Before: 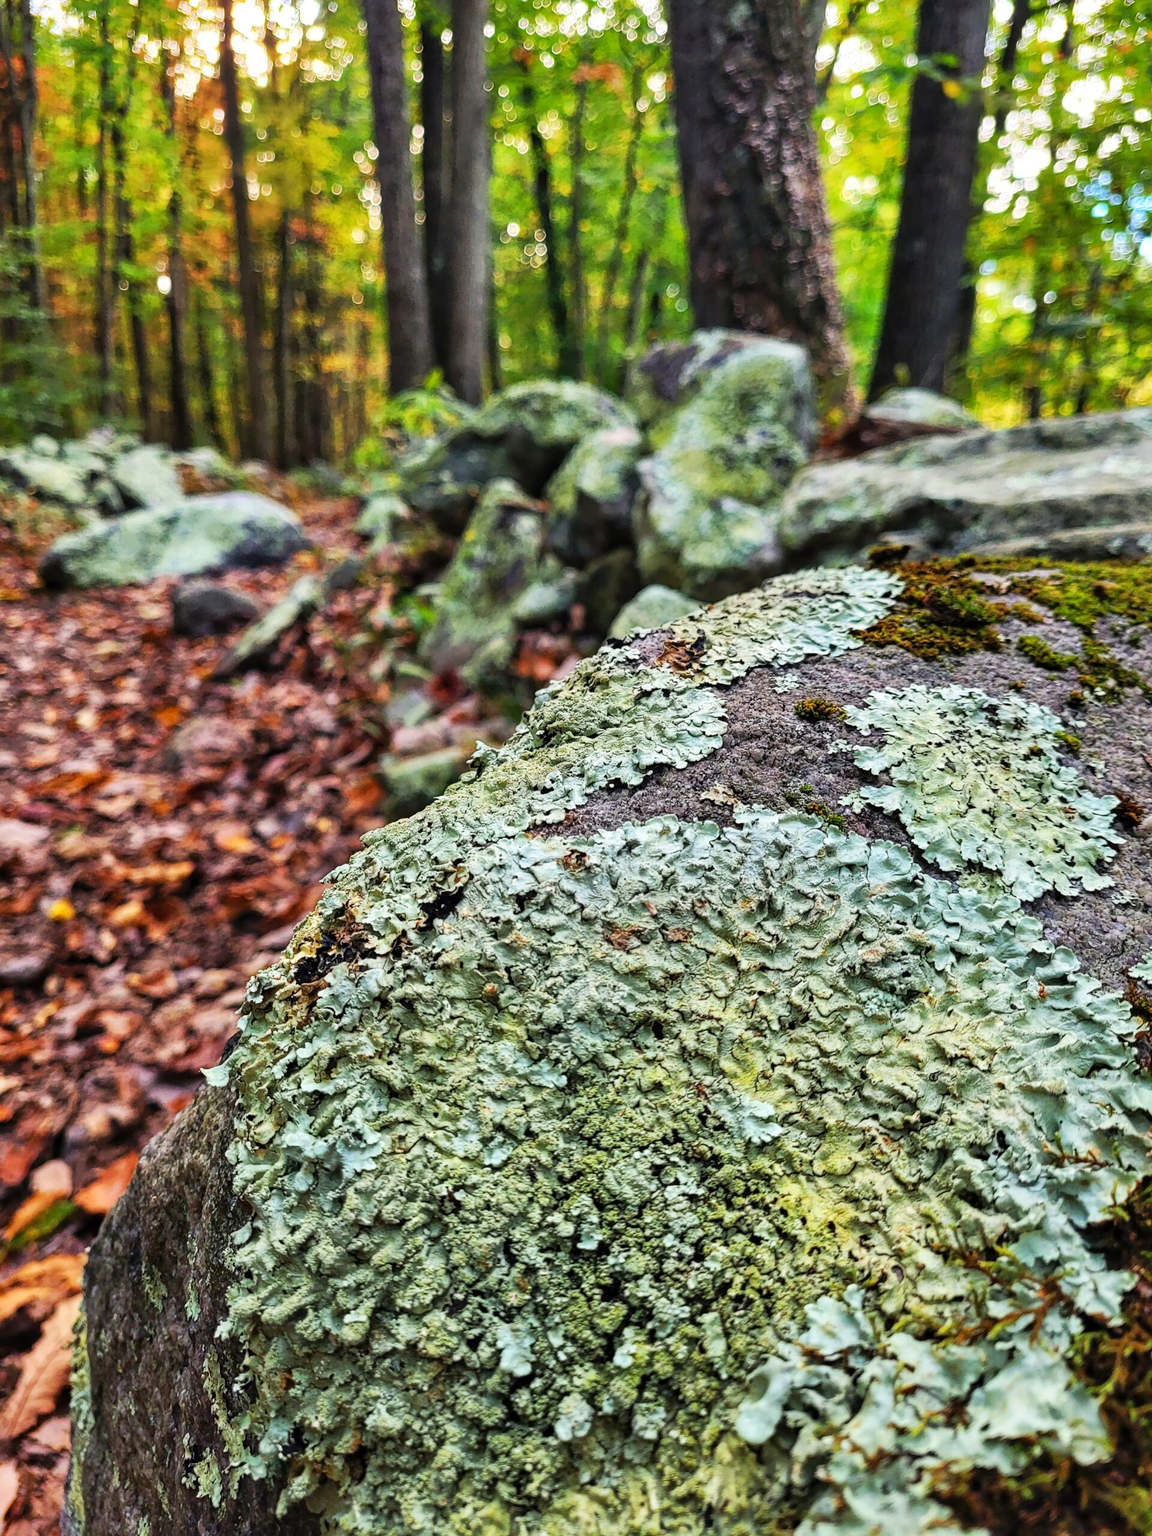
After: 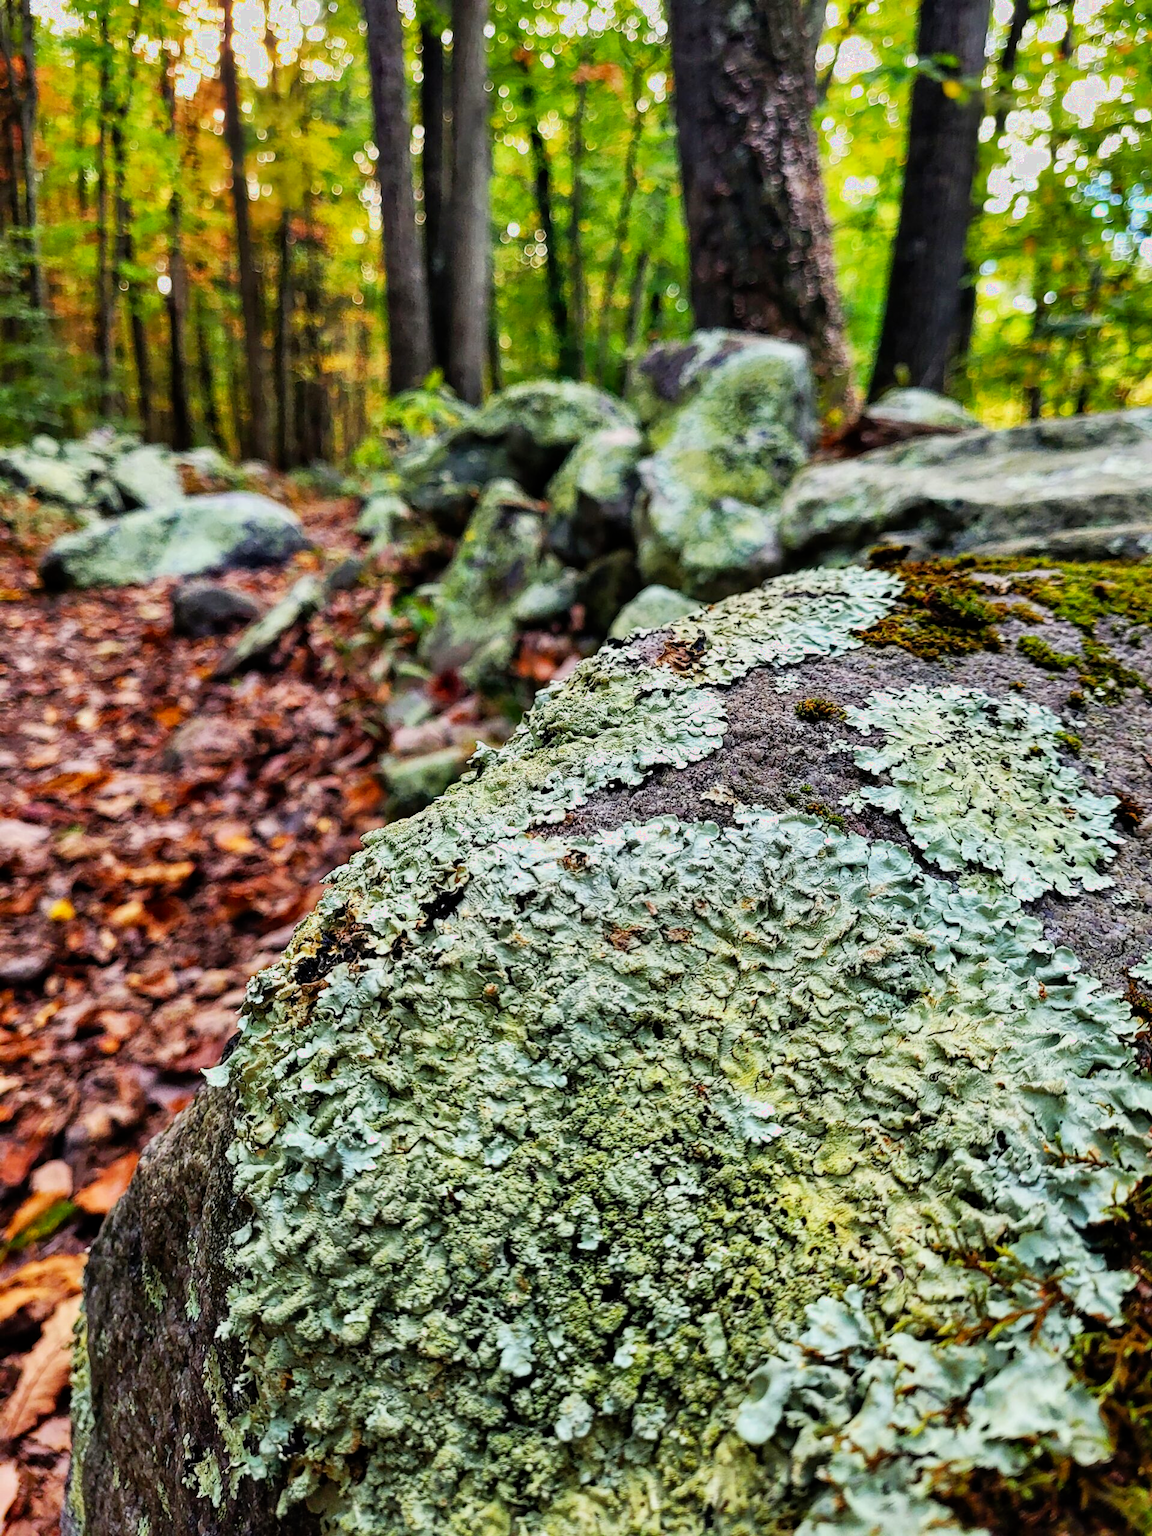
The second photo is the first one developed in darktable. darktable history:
filmic rgb: middle gray luminance 18.34%, black relative exposure -11.41 EV, white relative exposure 2.55 EV, target black luminance 0%, hardness 8.36, latitude 98.49%, contrast 1.081, shadows ↔ highlights balance 0.731%, preserve chrominance no, color science v5 (2021)
